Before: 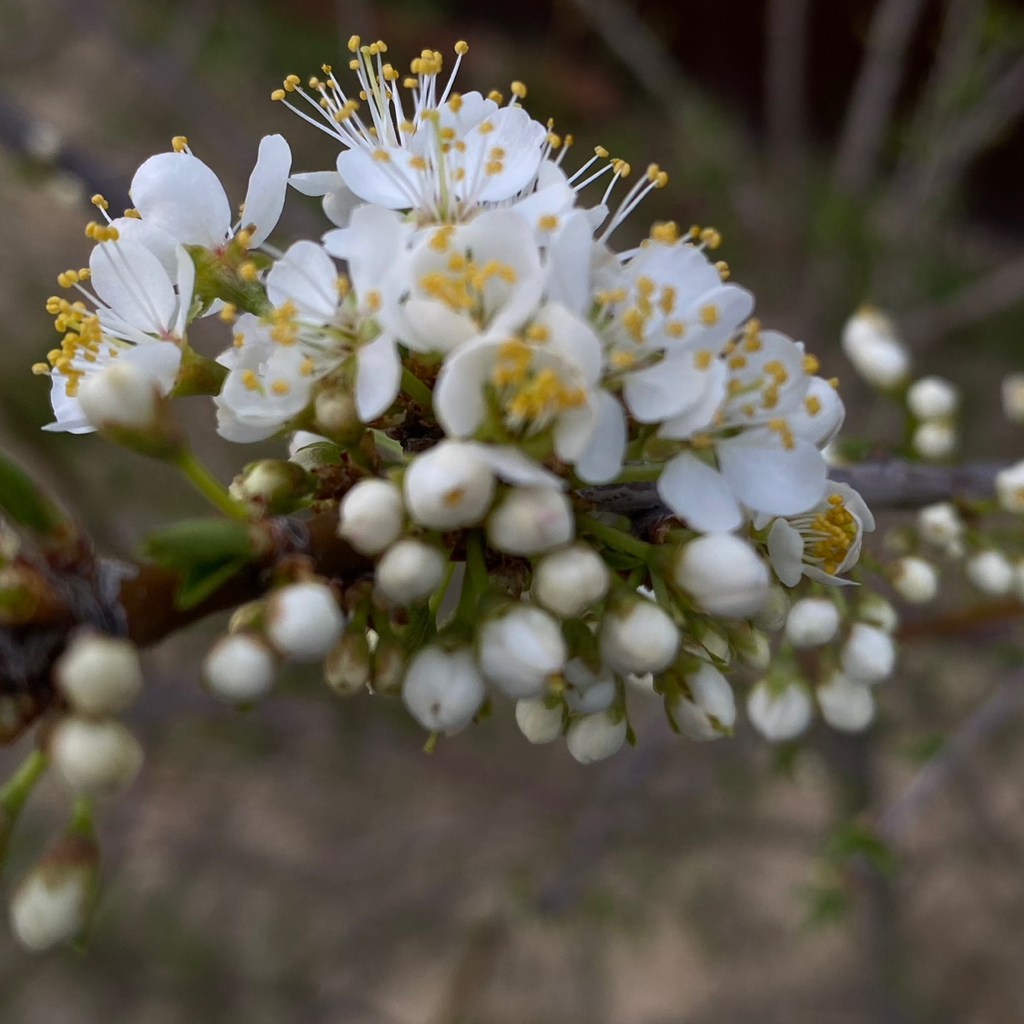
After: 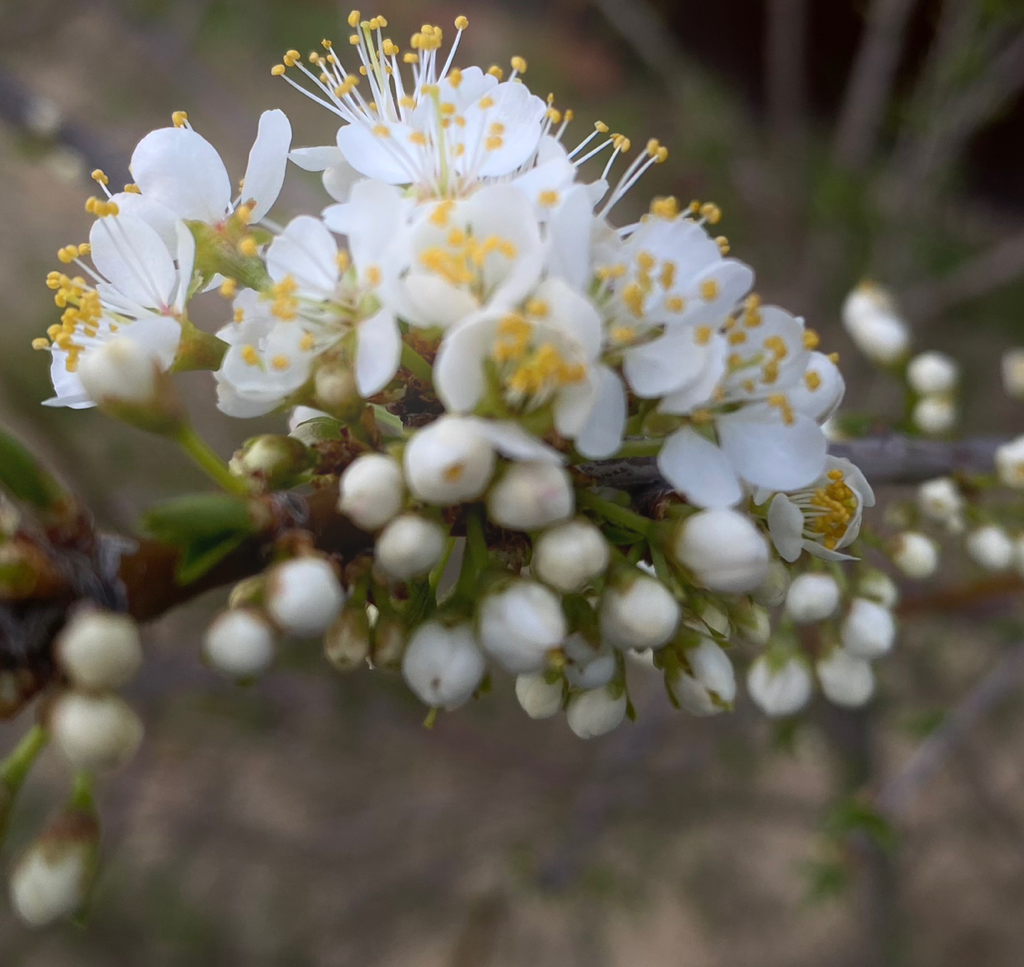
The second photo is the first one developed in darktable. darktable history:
bloom: on, module defaults
crop and rotate: top 2.479%, bottom 3.018%
